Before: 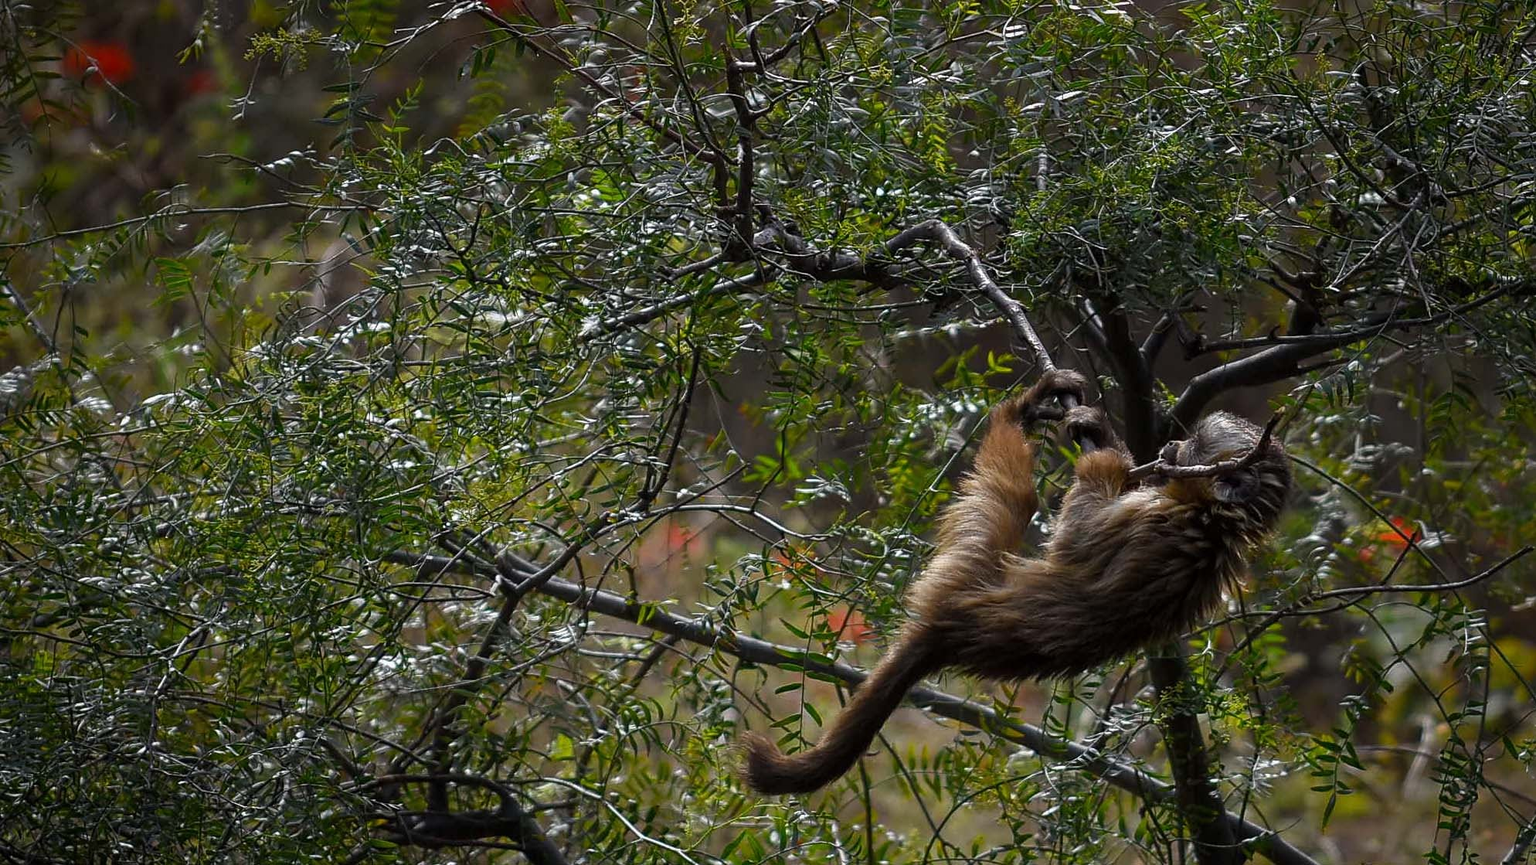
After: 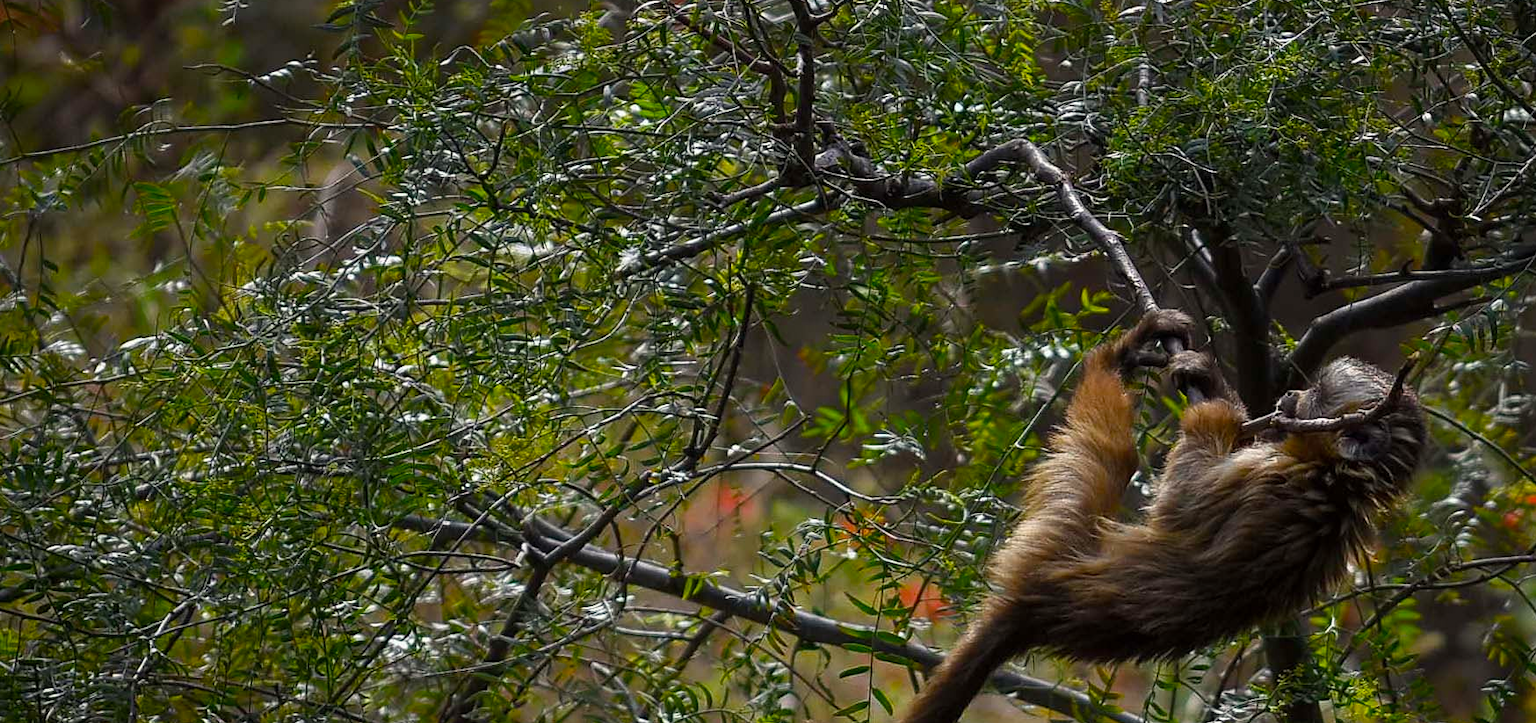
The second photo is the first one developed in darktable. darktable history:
crop and rotate: left 2.425%, top 11.305%, right 9.6%, bottom 15.08%
color balance: output saturation 120%
color correction: highlights b* 3
